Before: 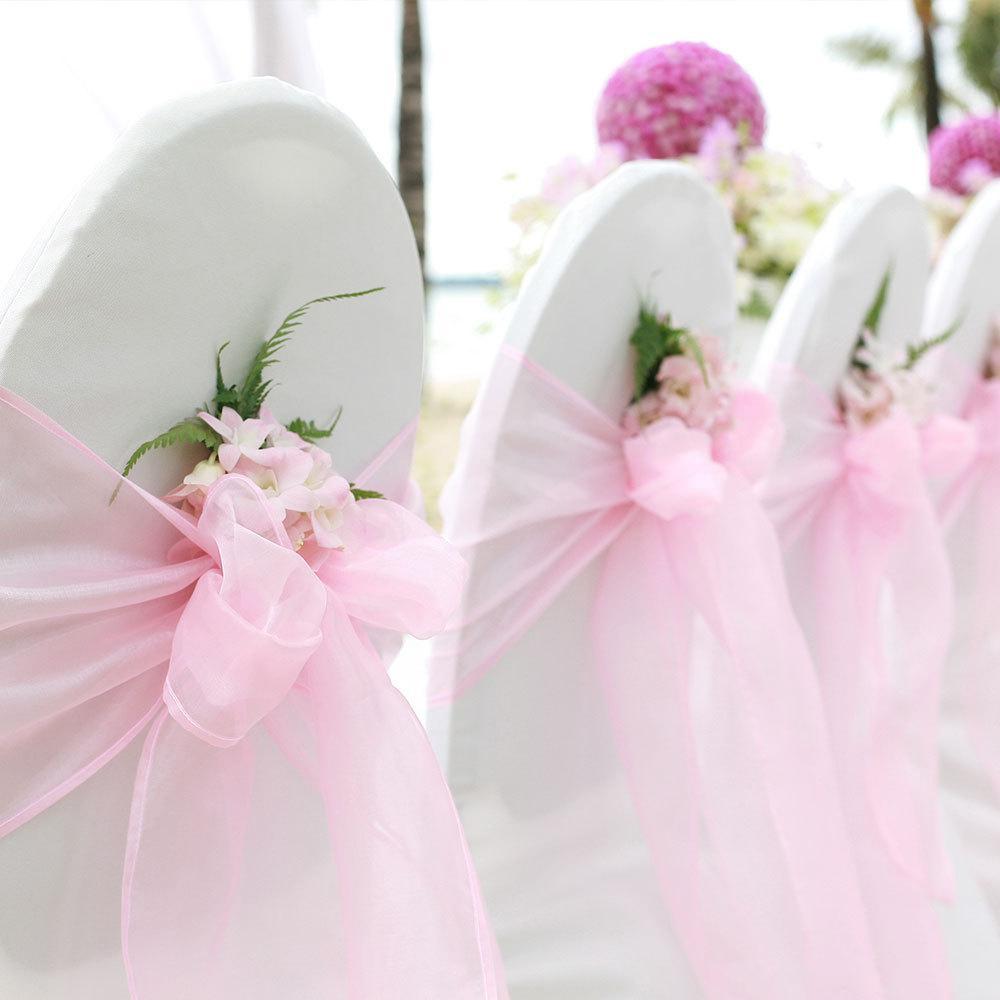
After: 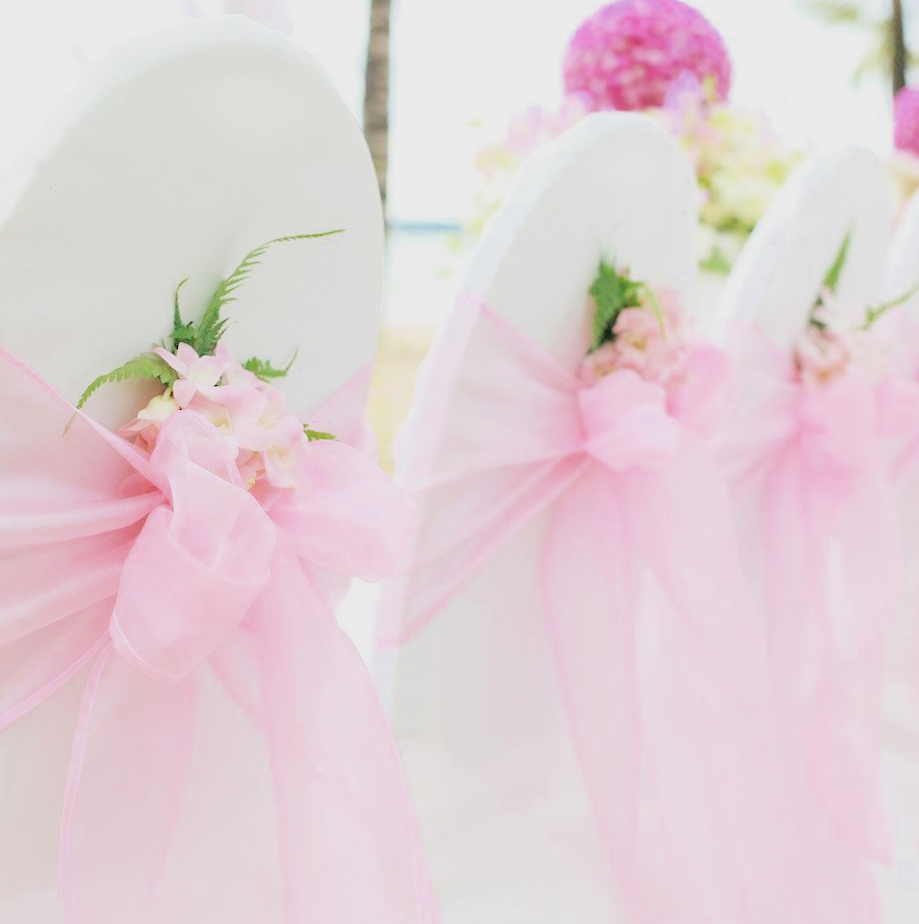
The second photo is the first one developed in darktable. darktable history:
crop and rotate: angle -2.06°, left 3.143%, top 3.887%, right 1.658%, bottom 0.42%
filmic rgb: middle gray luminance 3.63%, black relative exposure -6.02 EV, white relative exposure 6.32 EV, dynamic range scaling 22.26%, target black luminance 0%, hardness 2.31, latitude 46.32%, contrast 0.776, highlights saturation mix 99.87%, shadows ↔ highlights balance 0.075%, iterations of high-quality reconstruction 0
exposure: black level correction 0.001, exposure 1.824 EV, compensate highlight preservation false
